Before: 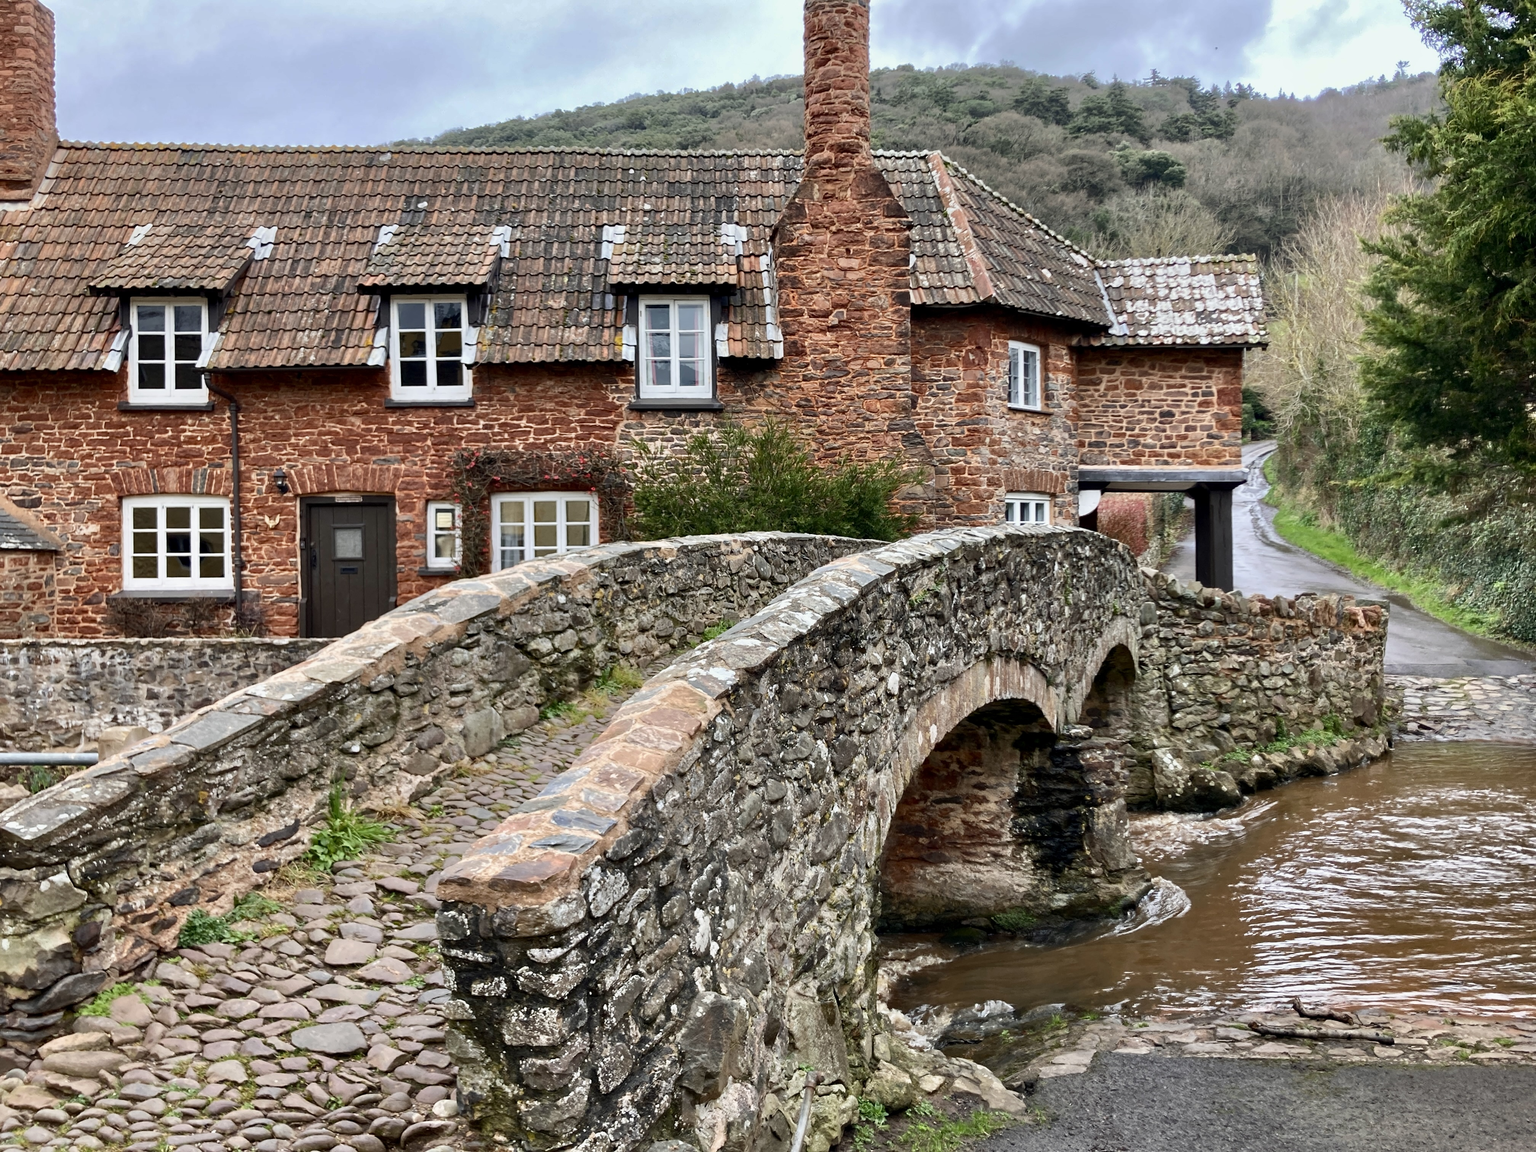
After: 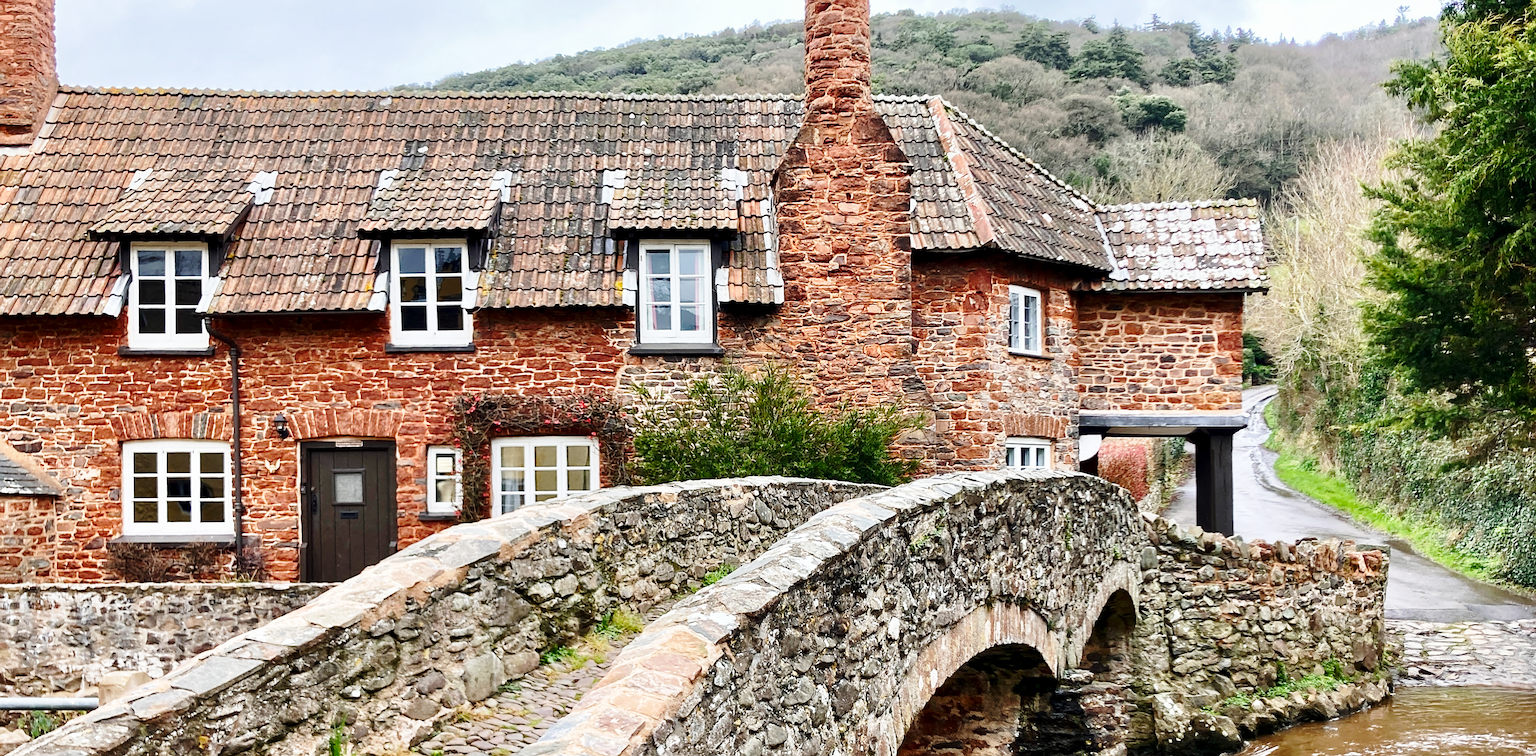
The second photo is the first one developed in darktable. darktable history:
crop and rotate: top 4.848%, bottom 29.503%
base curve: curves: ch0 [(0, 0) (0.028, 0.03) (0.121, 0.232) (0.46, 0.748) (0.859, 0.968) (1, 1)], preserve colors none
sharpen: on, module defaults
